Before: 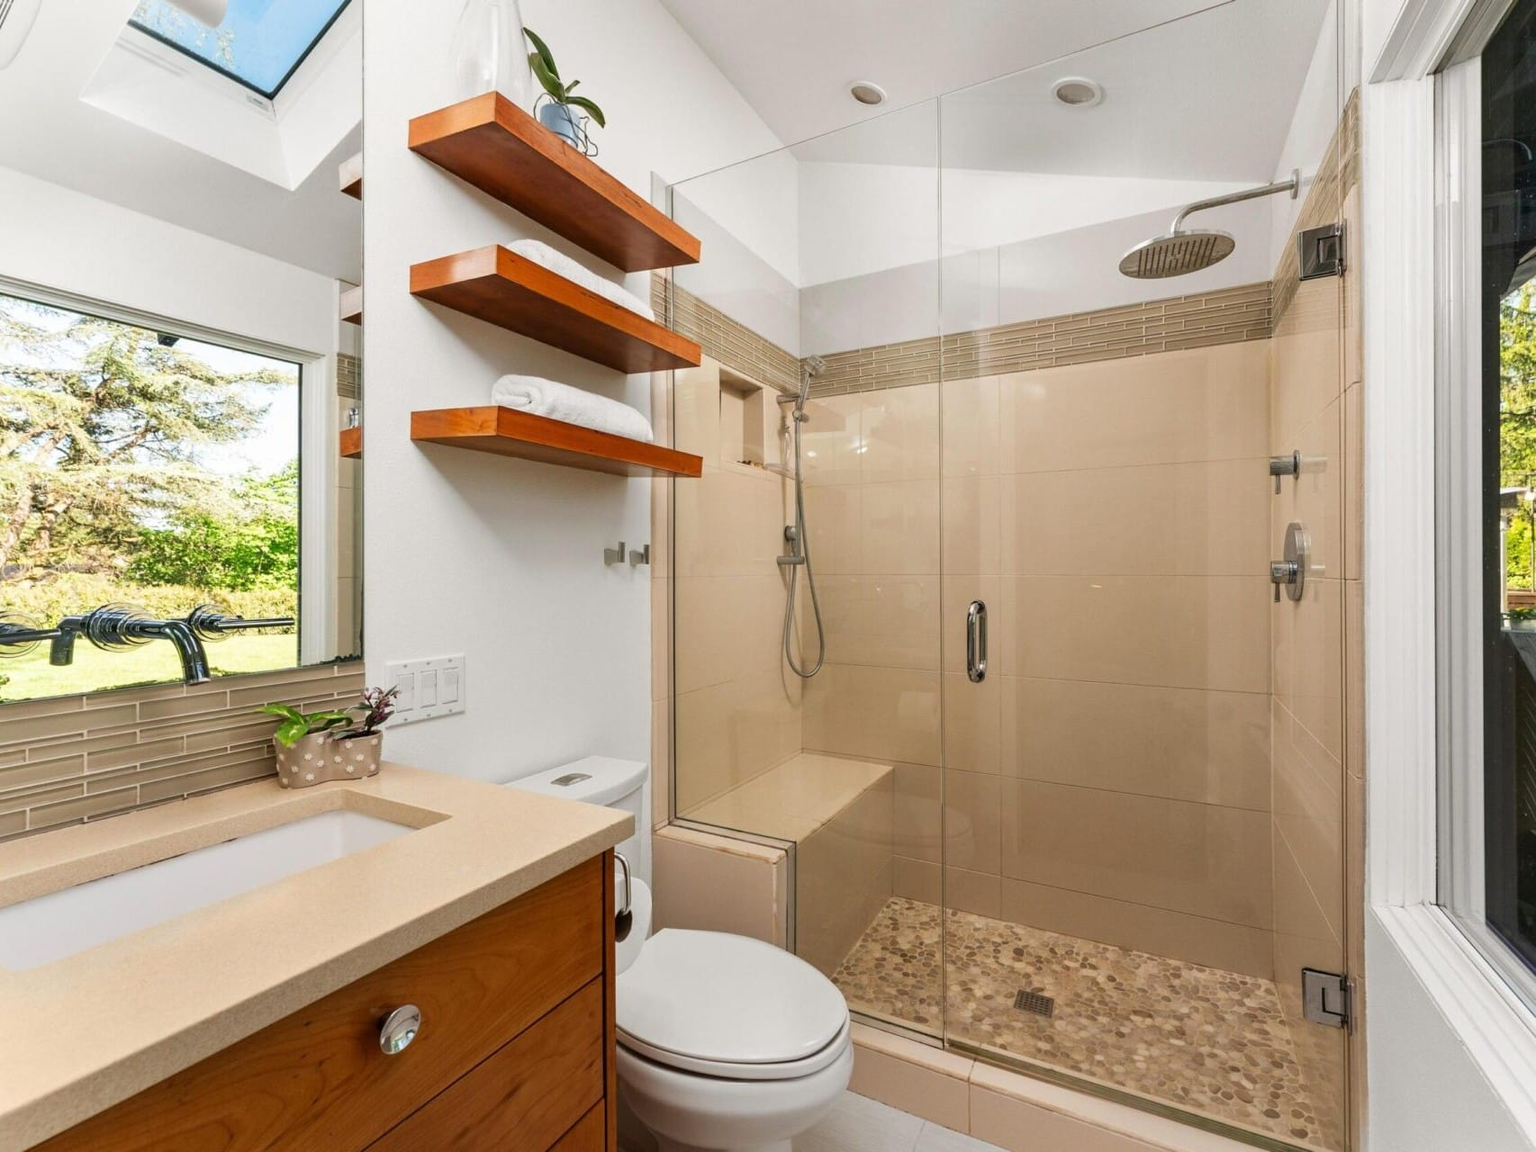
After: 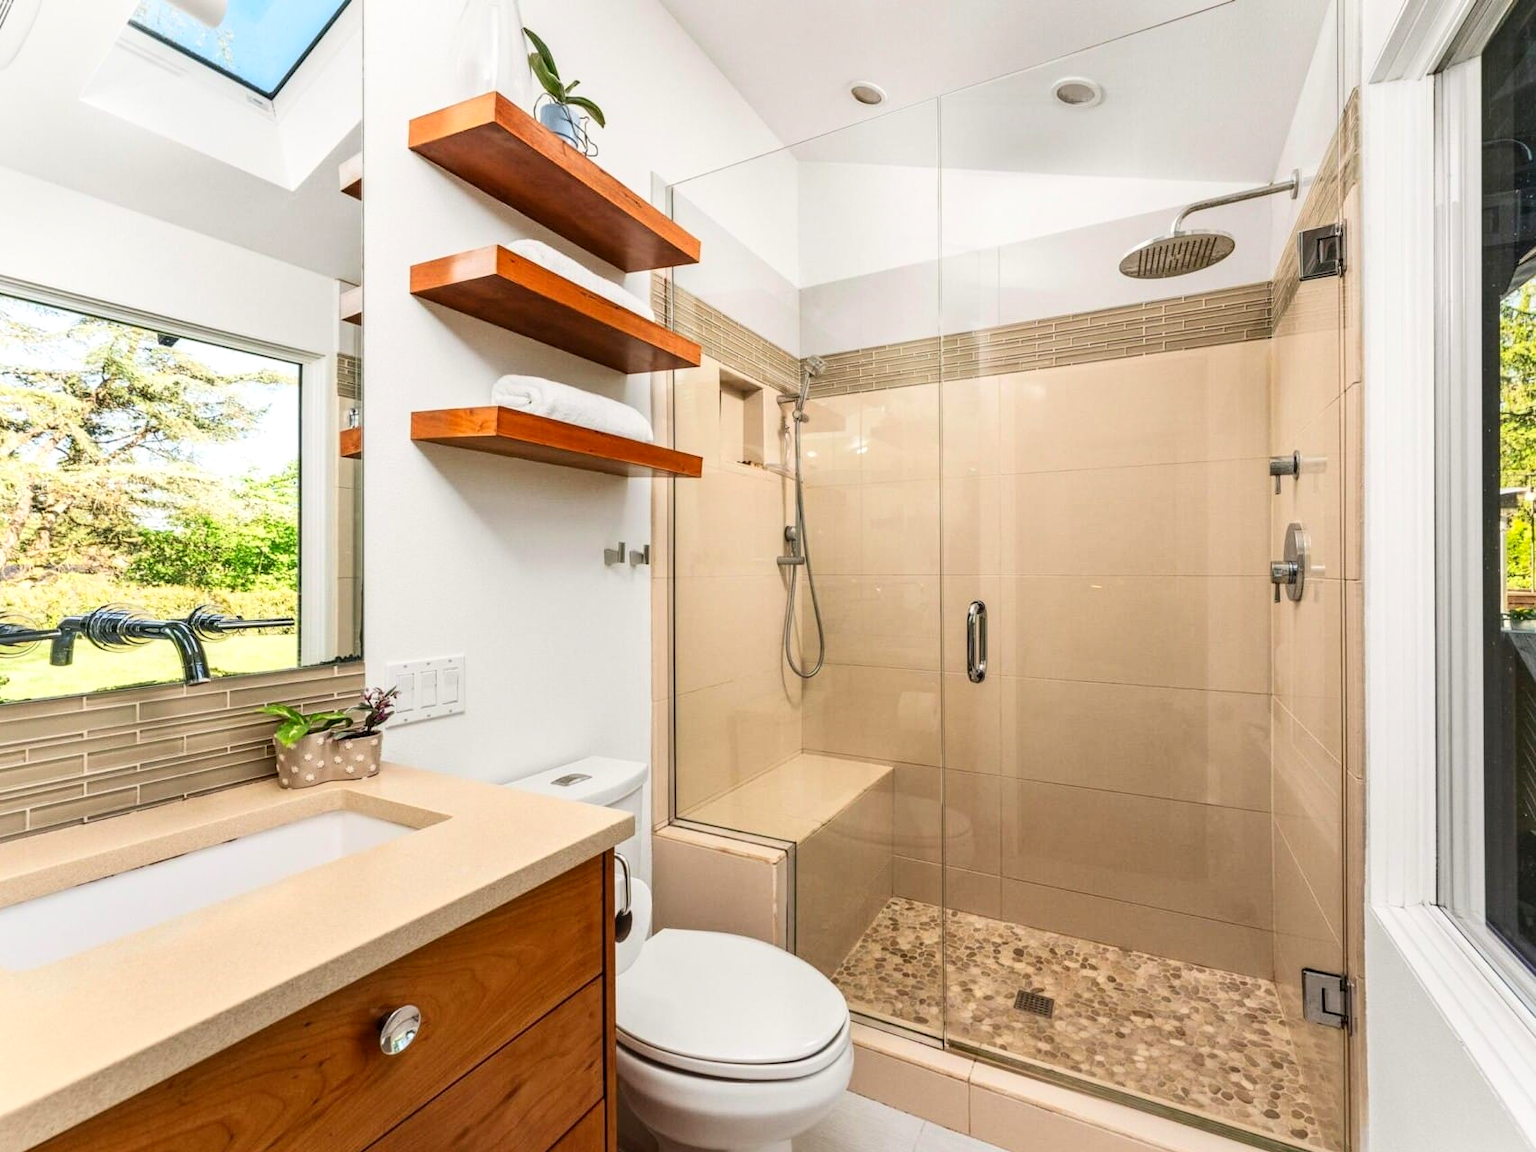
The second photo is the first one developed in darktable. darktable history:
local contrast: on, module defaults
contrast brightness saturation: contrast 0.205, brightness 0.152, saturation 0.138
